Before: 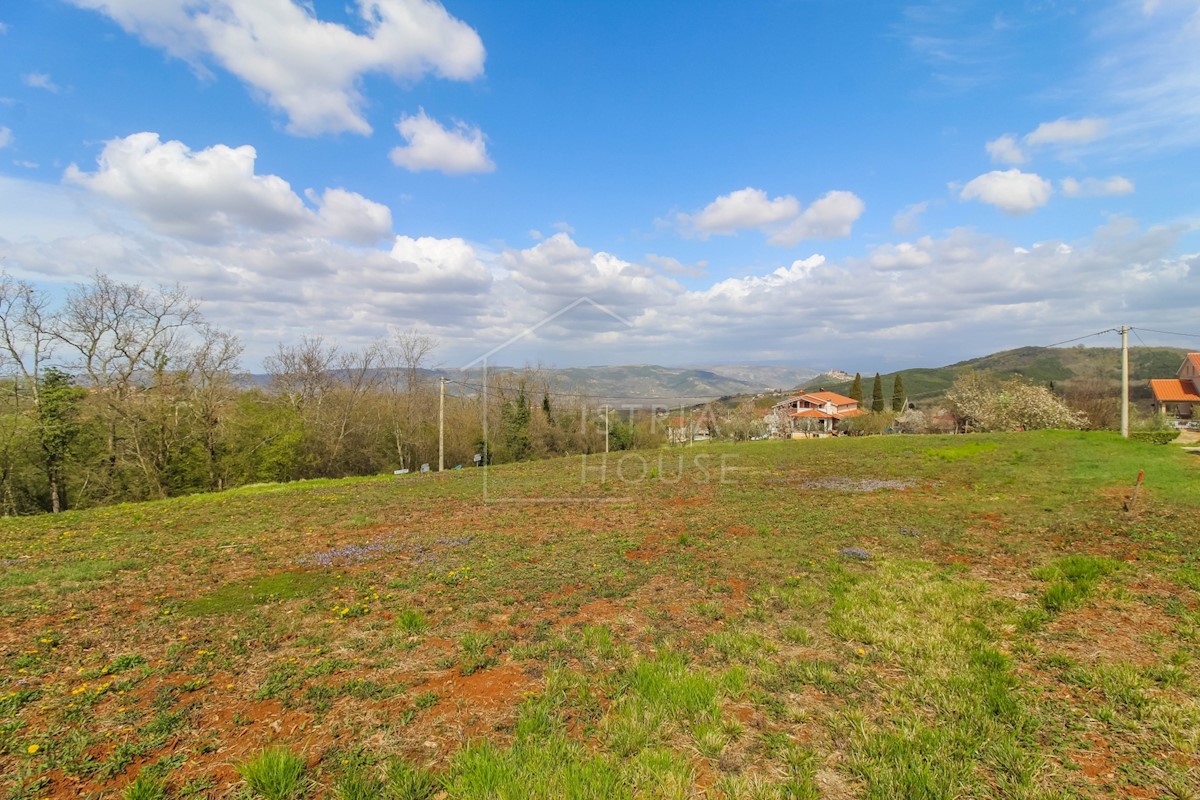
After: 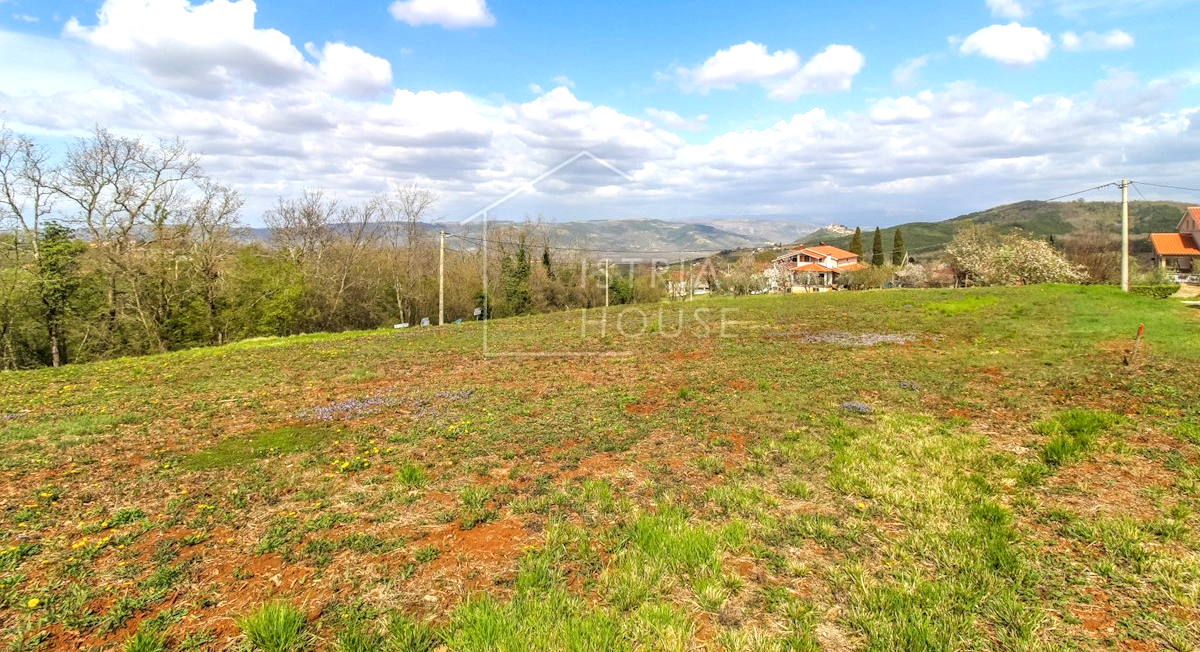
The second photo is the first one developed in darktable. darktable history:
exposure: black level correction 0, exposure 0.5 EV, compensate exposure bias true, compensate highlight preservation false
local contrast: detail 130%
crop and rotate: top 18.495%
